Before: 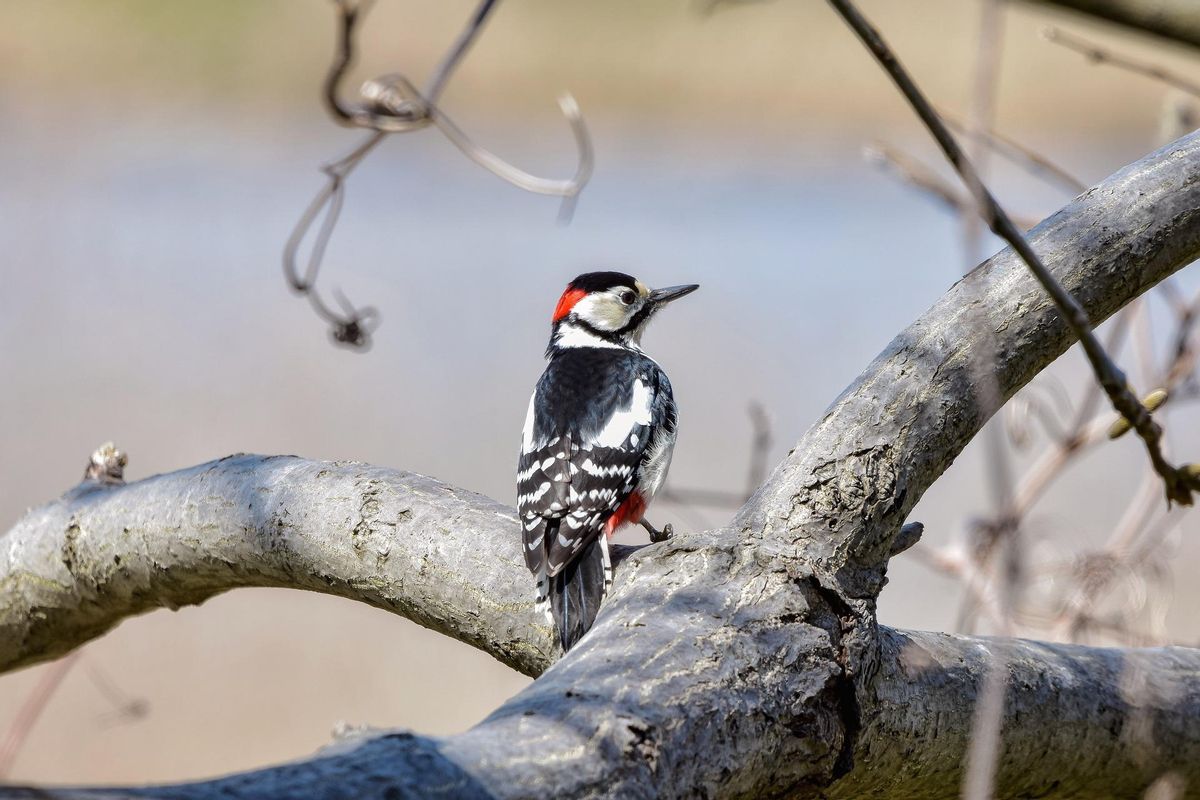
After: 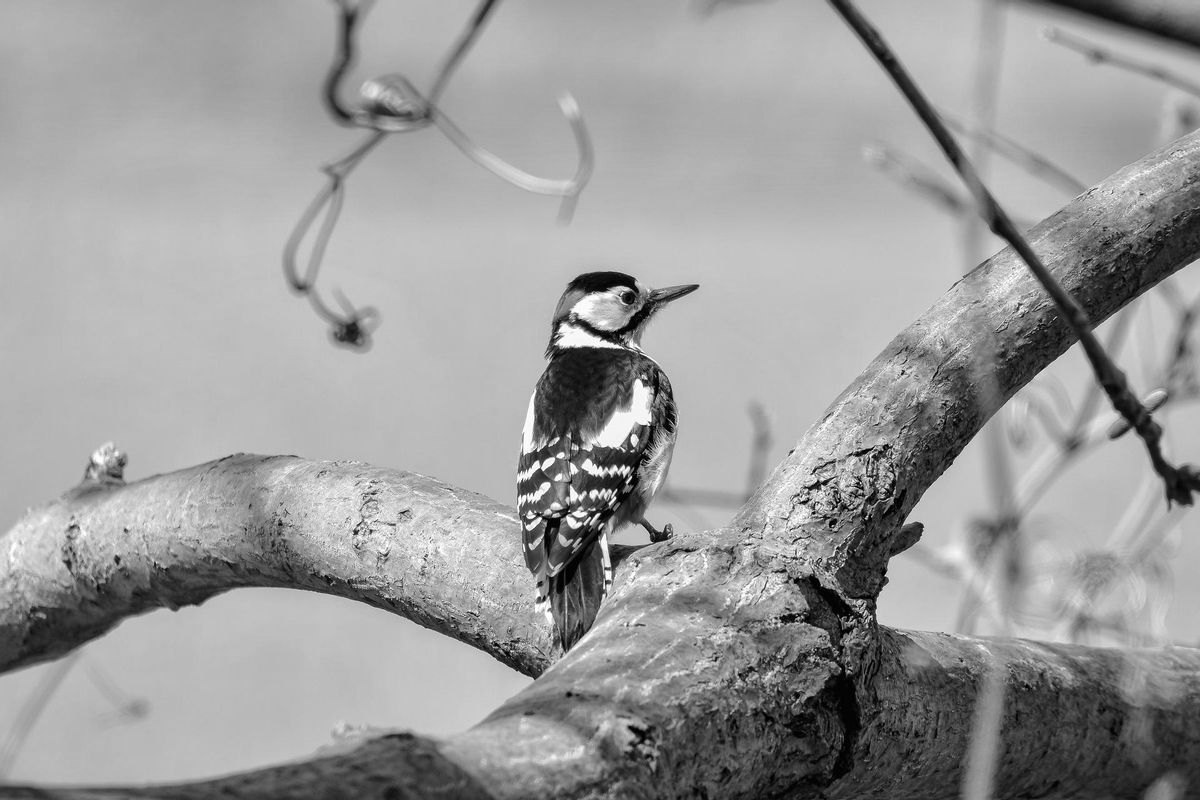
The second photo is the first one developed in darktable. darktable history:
white balance: emerald 1
monochrome: on, module defaults
